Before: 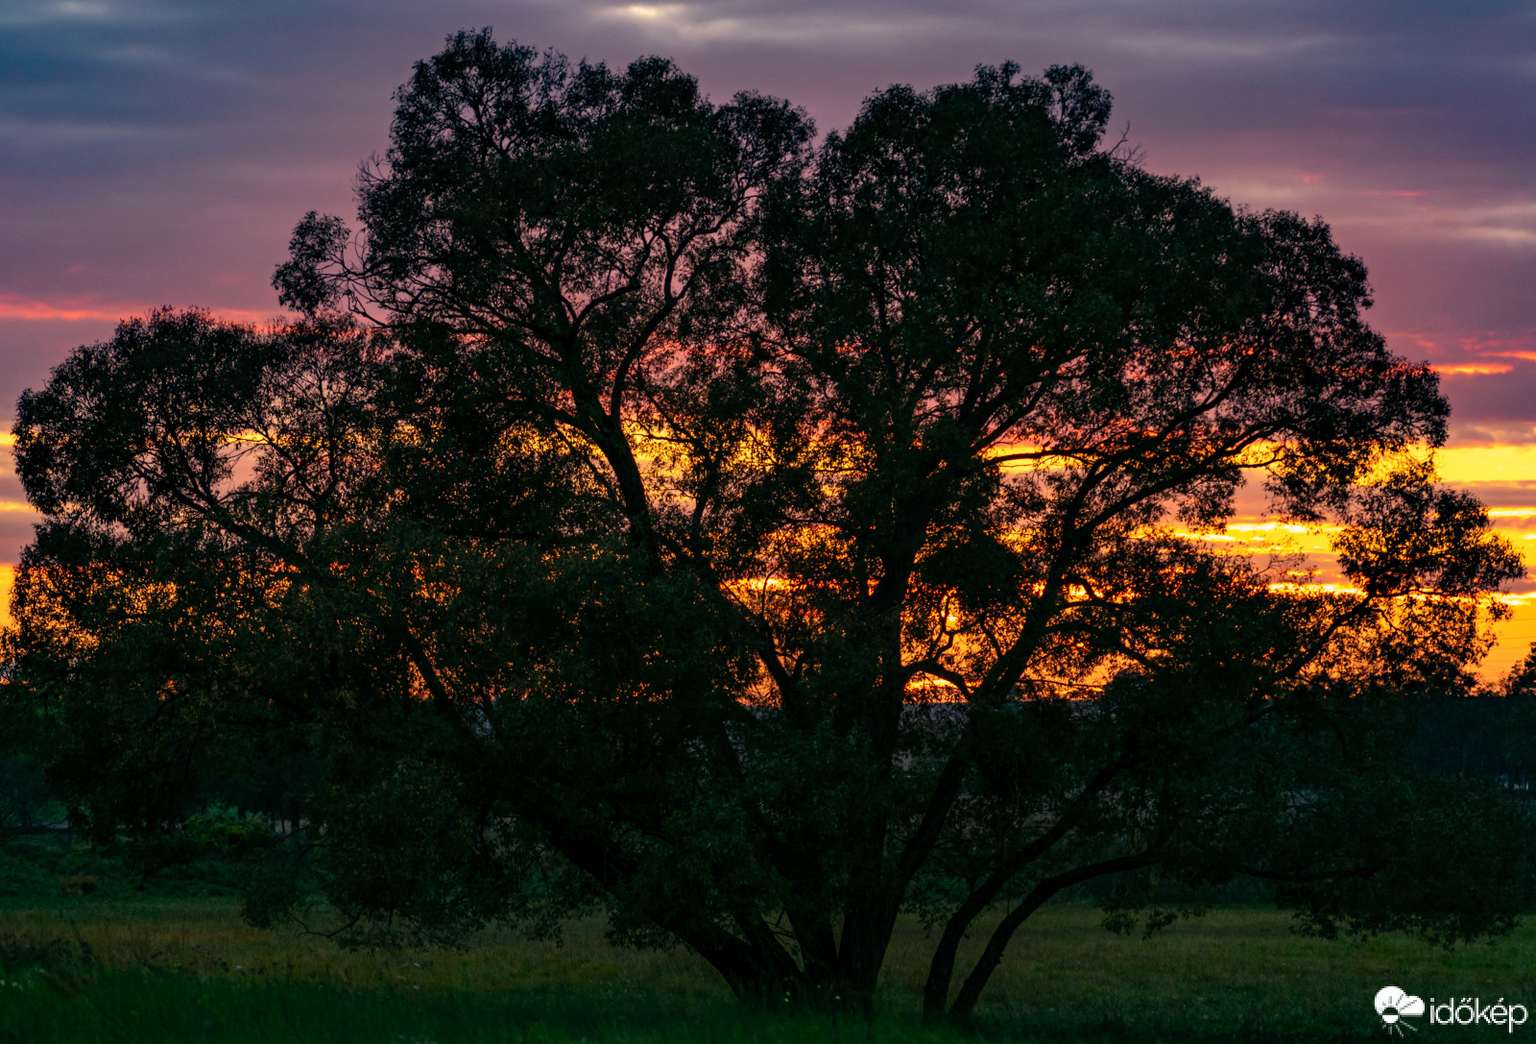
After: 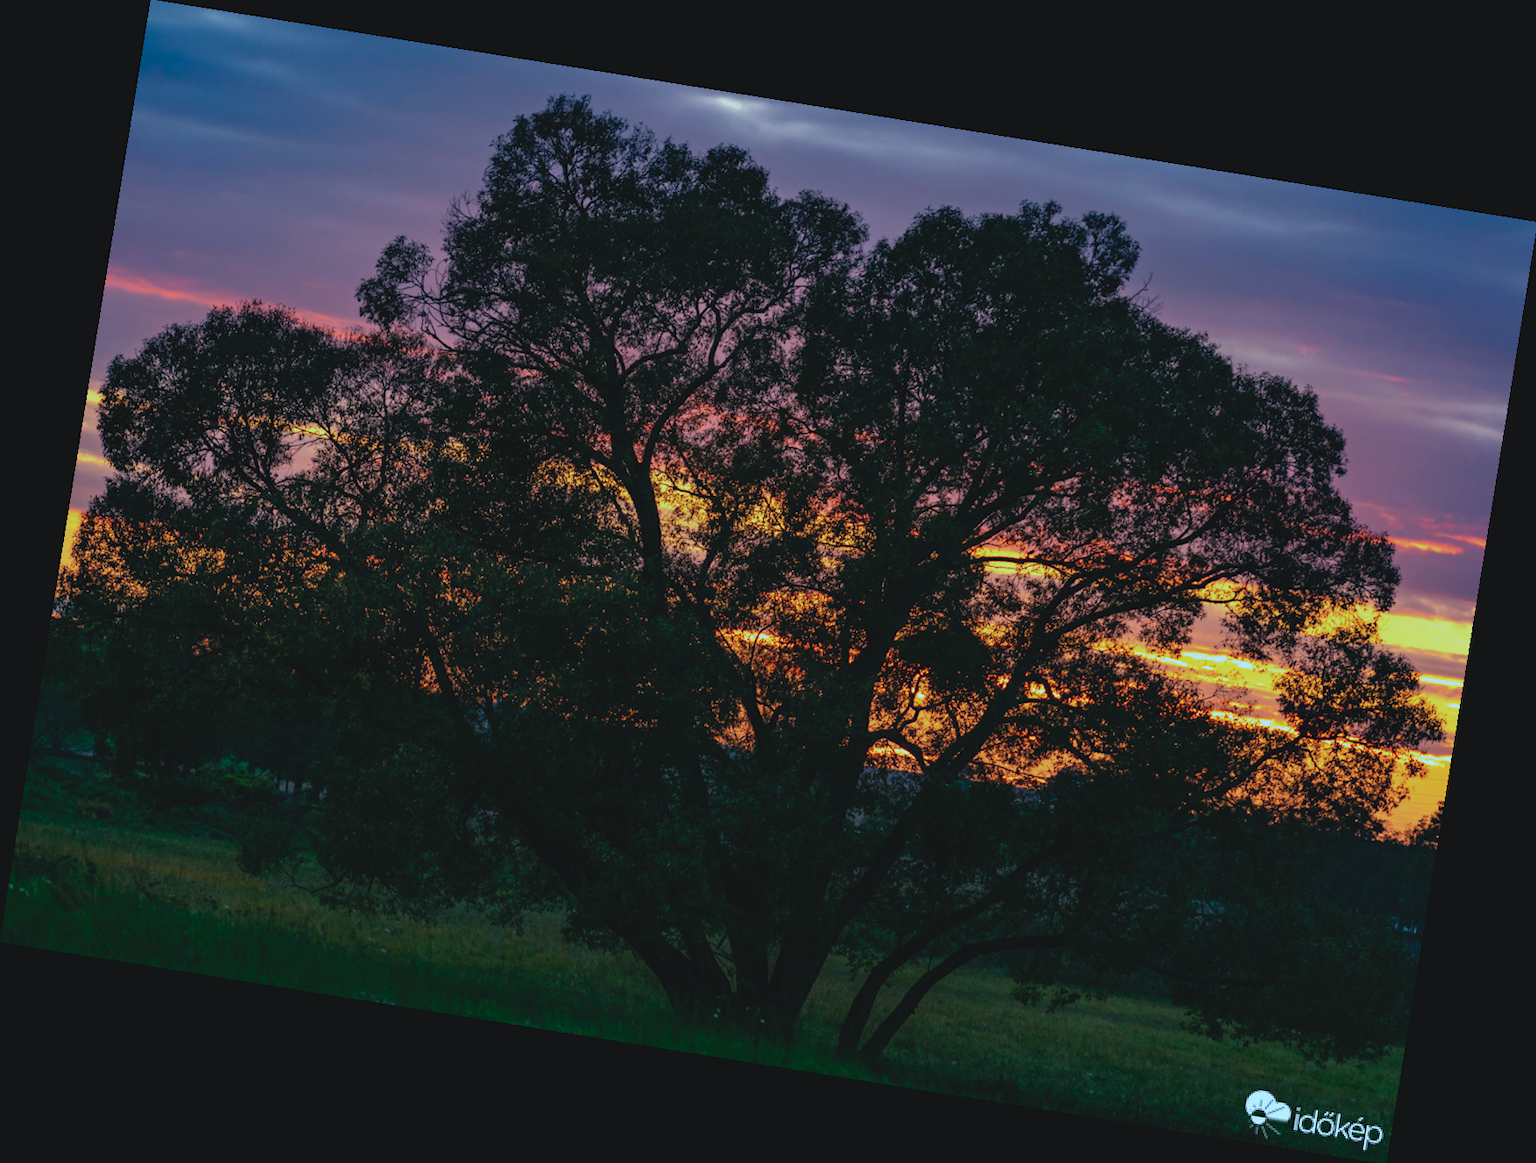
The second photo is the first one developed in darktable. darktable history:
white balance: red 0.954, blue 1.079
color correction: highlights a* -10.69, highlights b* -19.19
exposure: exposure -0.36 EV, compensate highlight preservation false
contrast brightness saturation: contrast -0.1, brightness 0.05, saturation 0.08
shadows and highlights: shadows 0, highlights 40
rotate and perspective: rotation 9.12°, automatic cropping off
